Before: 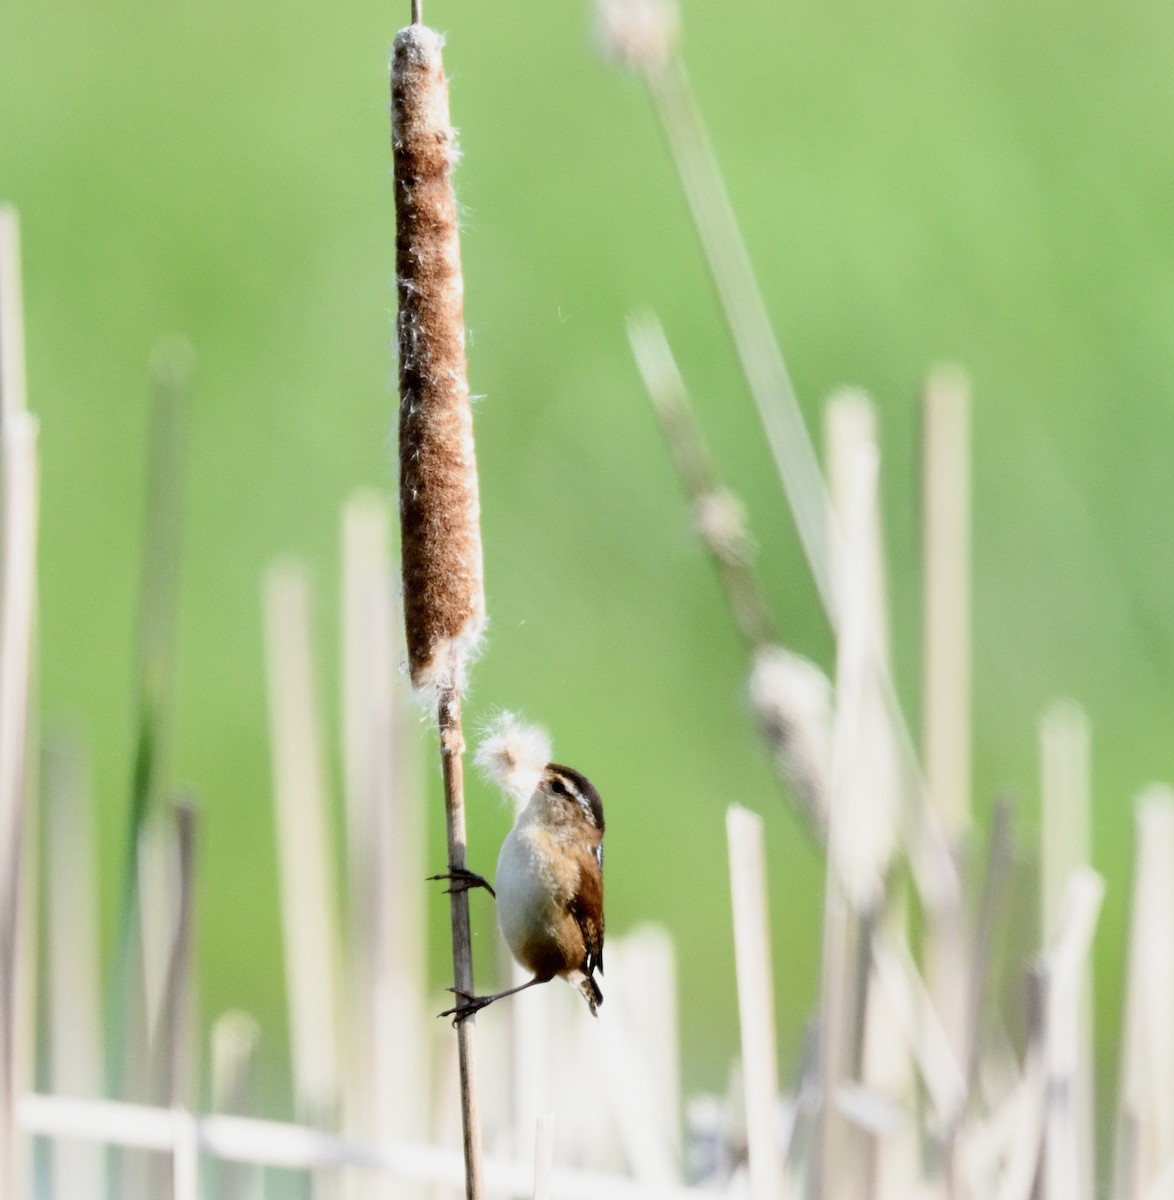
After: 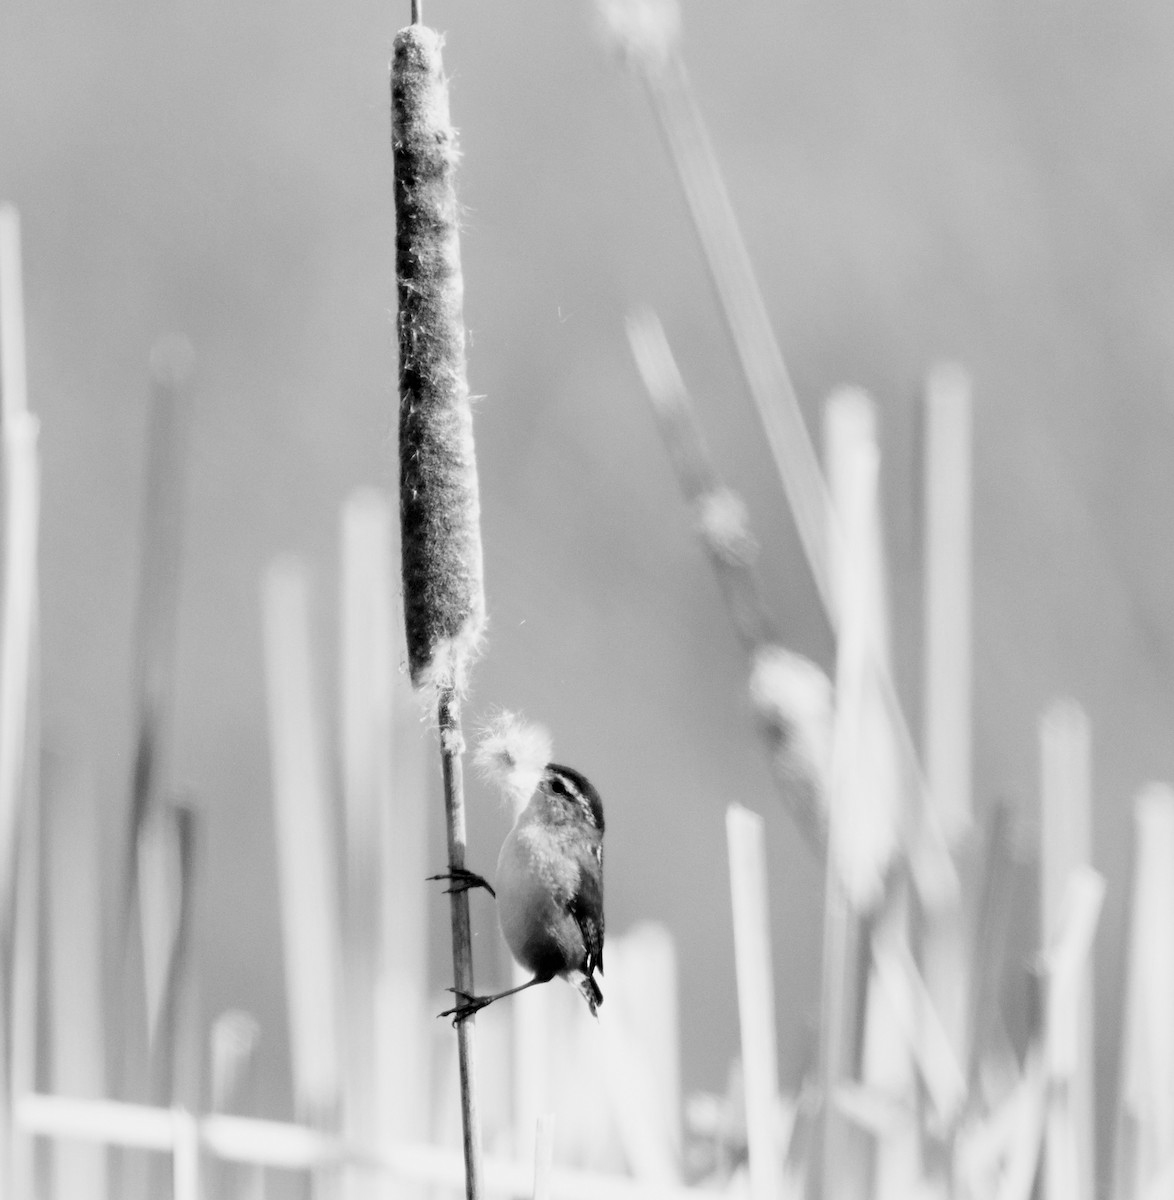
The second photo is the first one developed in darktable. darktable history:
color balance: lift [0.998, 0.998, 1.001, 1.002], gamma [0.995, 1.025, 0.992, 0.975], gain [0.995, 1.02, 0.997, 0.98]
monochrome: on, module defaults
